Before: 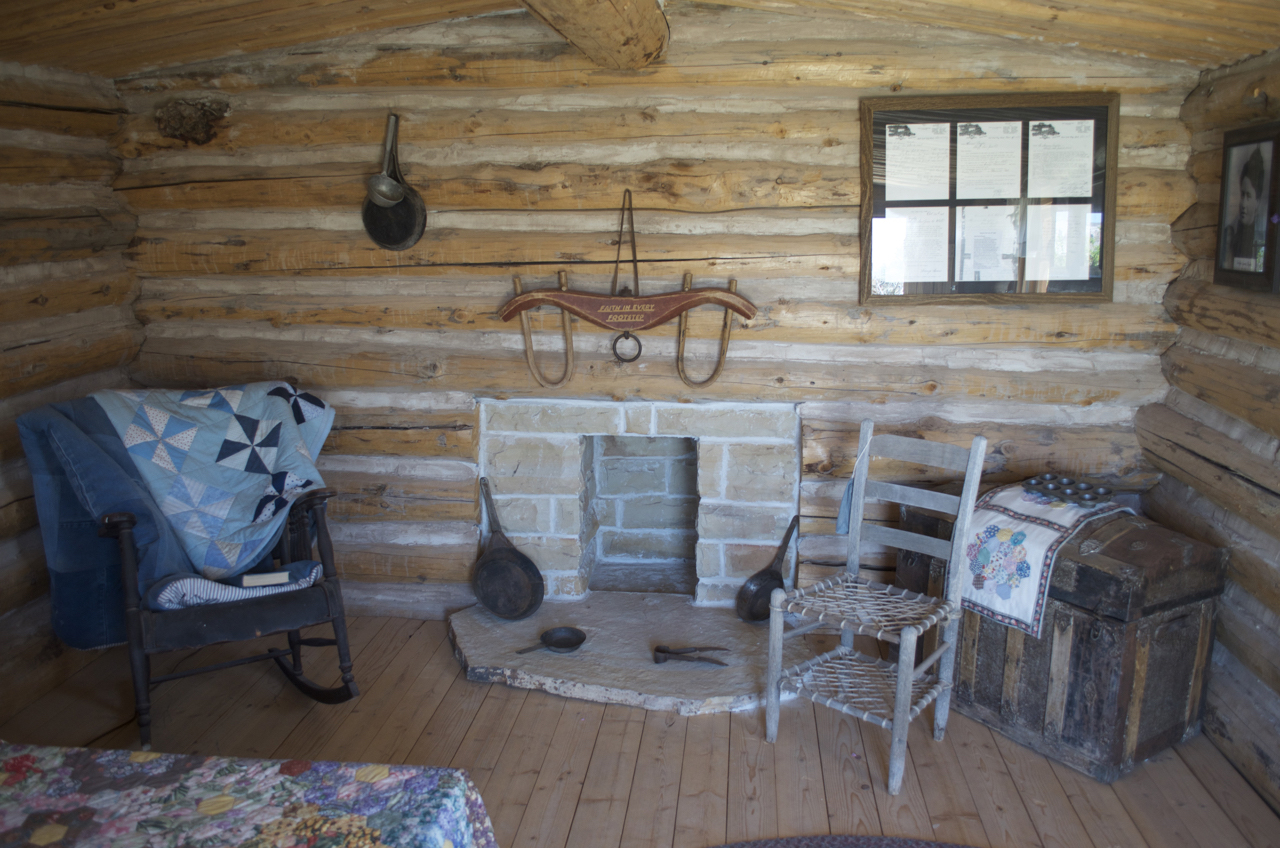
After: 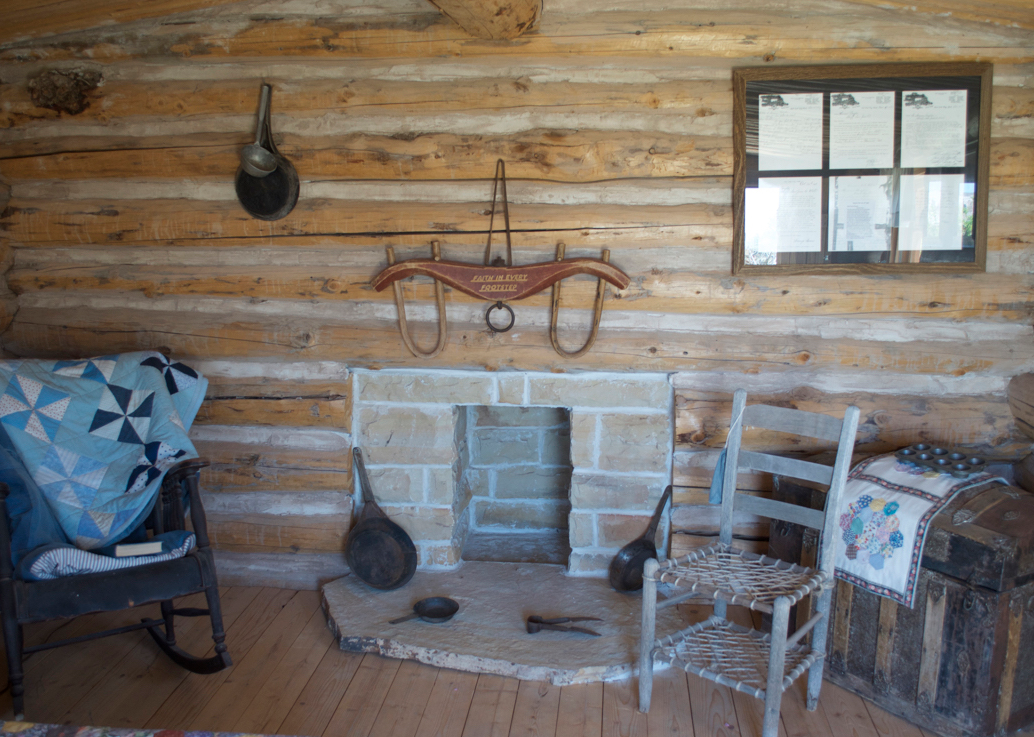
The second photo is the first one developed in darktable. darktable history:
crop: left 9.925%, top 3.623%, right 9.285%, bottom 9.169%
